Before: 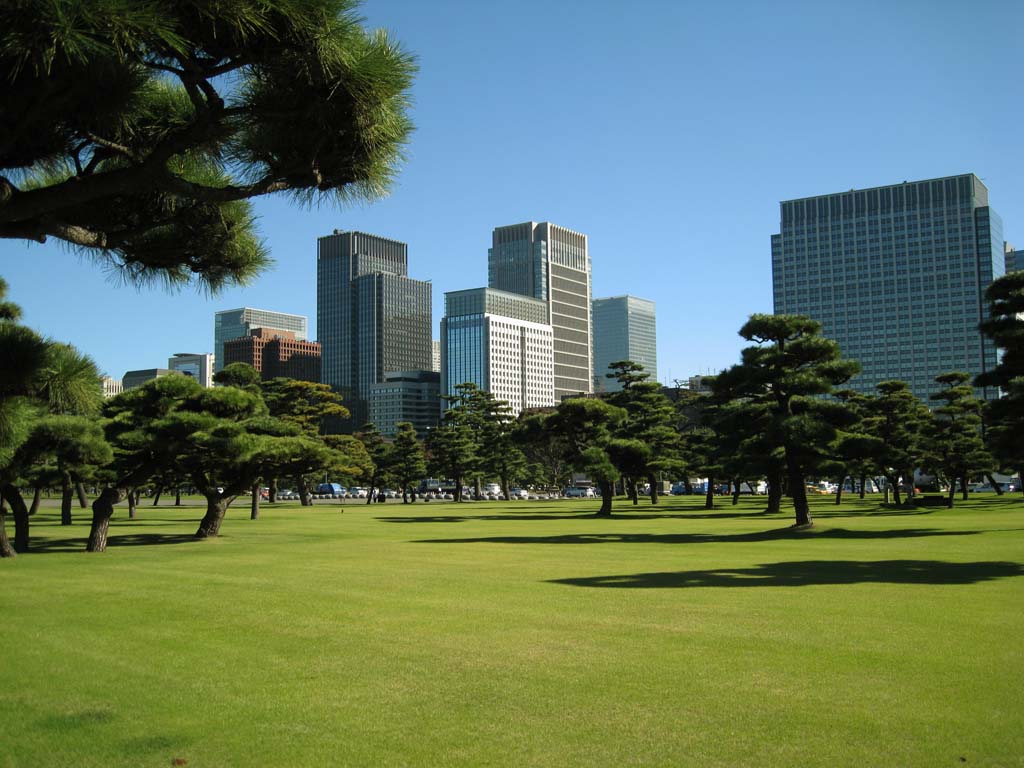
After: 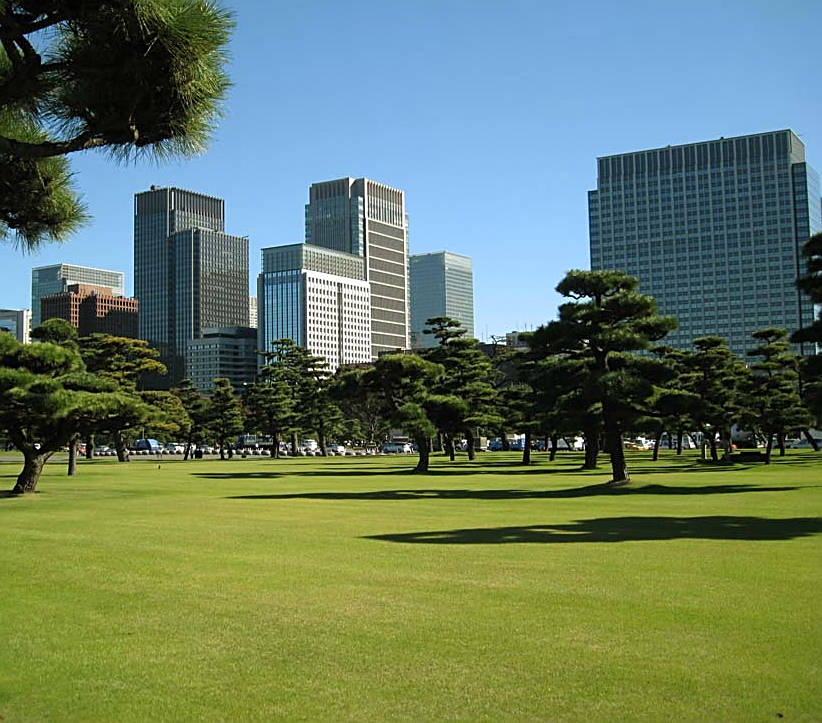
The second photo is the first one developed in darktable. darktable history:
sharpen: on, module defaults
exposure: exposure 0.078 EV, compensate highlight preservation false
white balance: emerald 1
crop and rotate: left 17.959%, top 5.771%, right 1.742%
